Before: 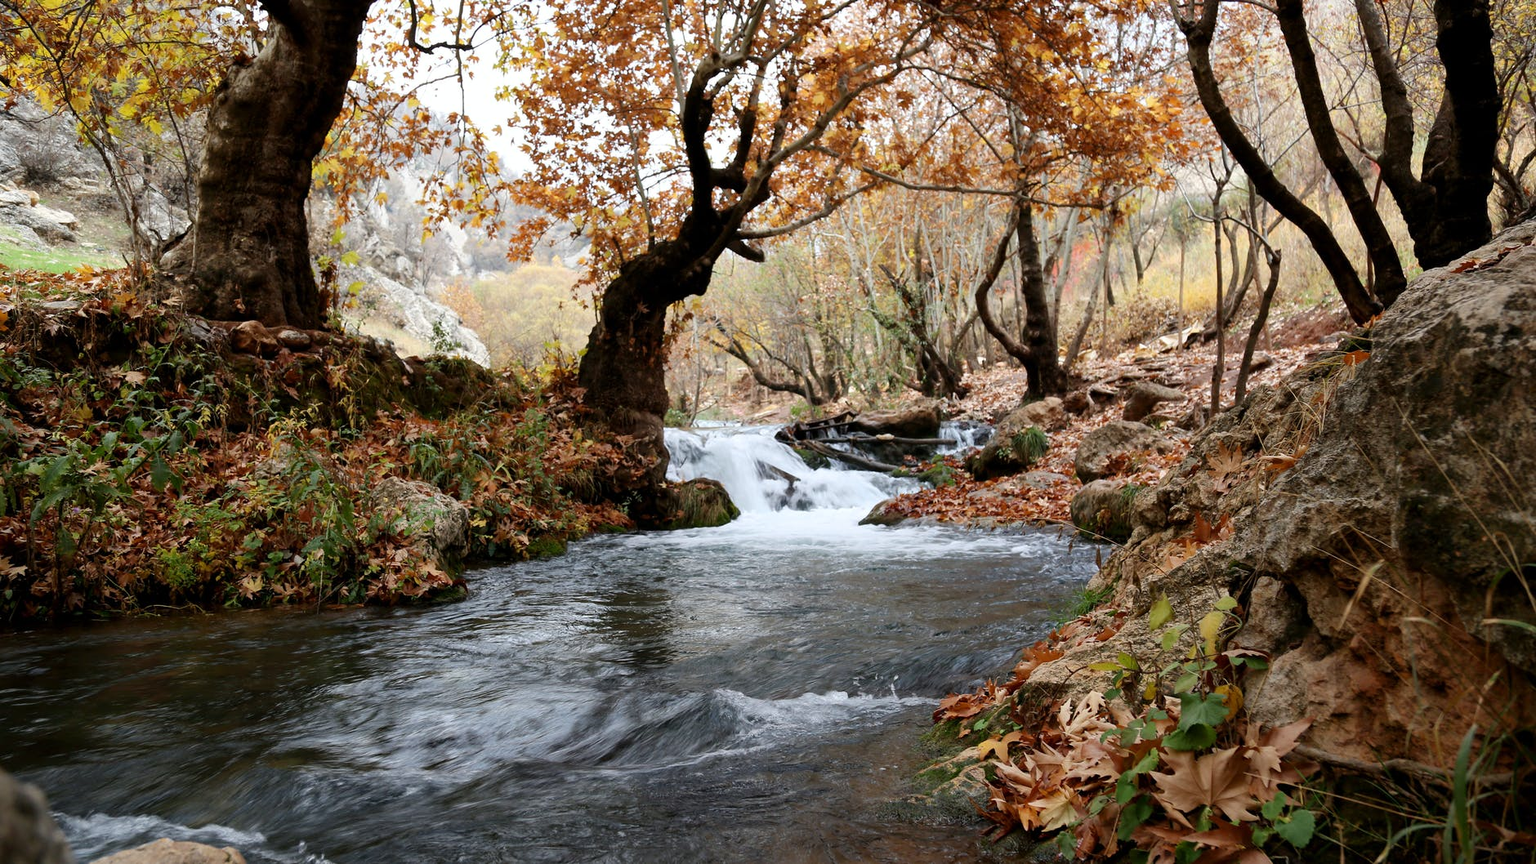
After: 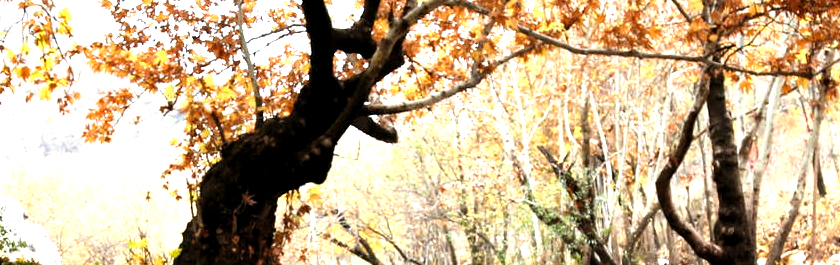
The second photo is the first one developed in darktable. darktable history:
crop: left 28.64%, top 16.832%, right 26.637%, bottom 58.055%
levels: levels [0.012, 0.367, 0.697]
